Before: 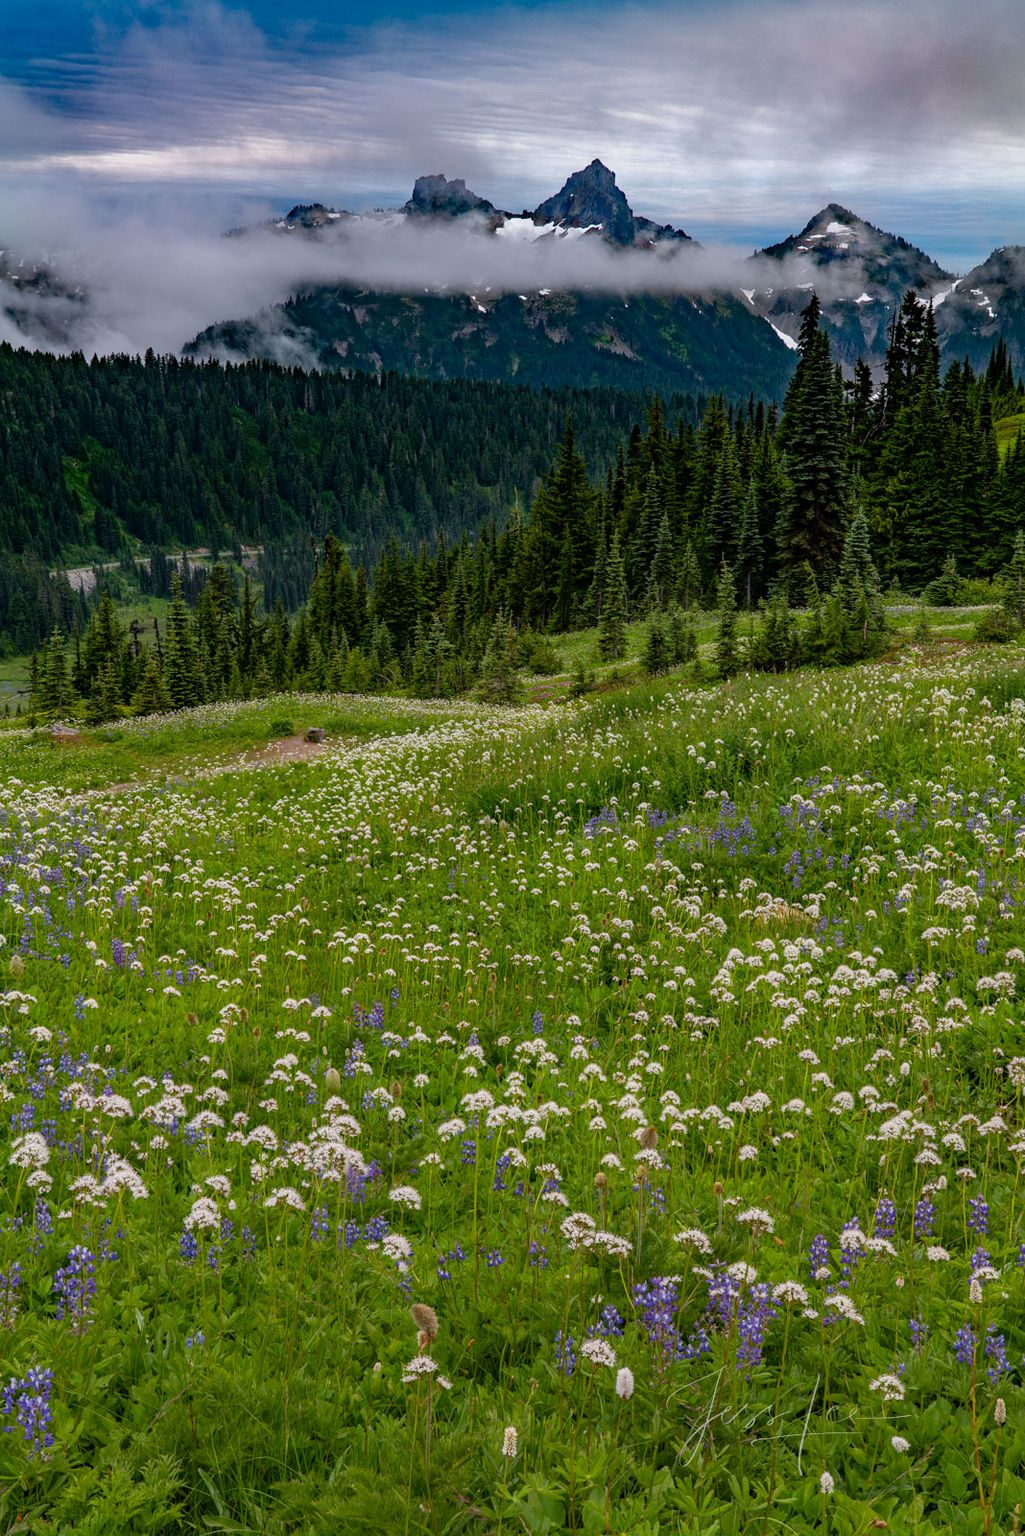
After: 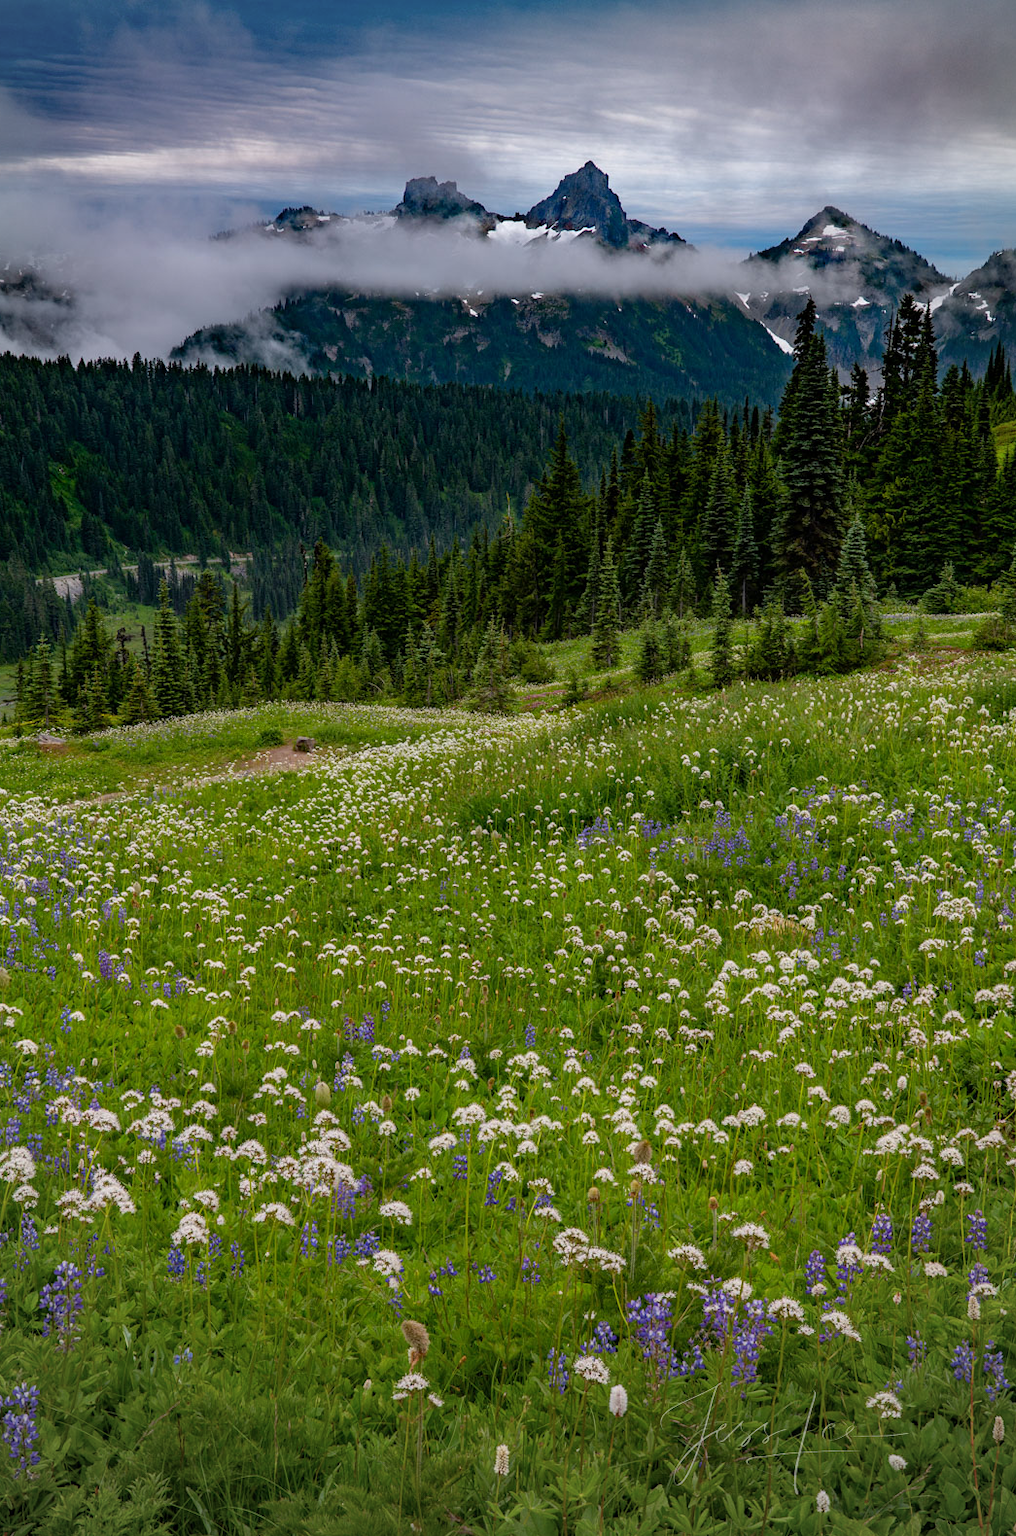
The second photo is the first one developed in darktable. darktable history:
crop and rotate: left 1.462%, right 0.514%, bottom 1.192%
vignetting: fall-off start 73.92%, brightness -0.395, saturation -0.301
